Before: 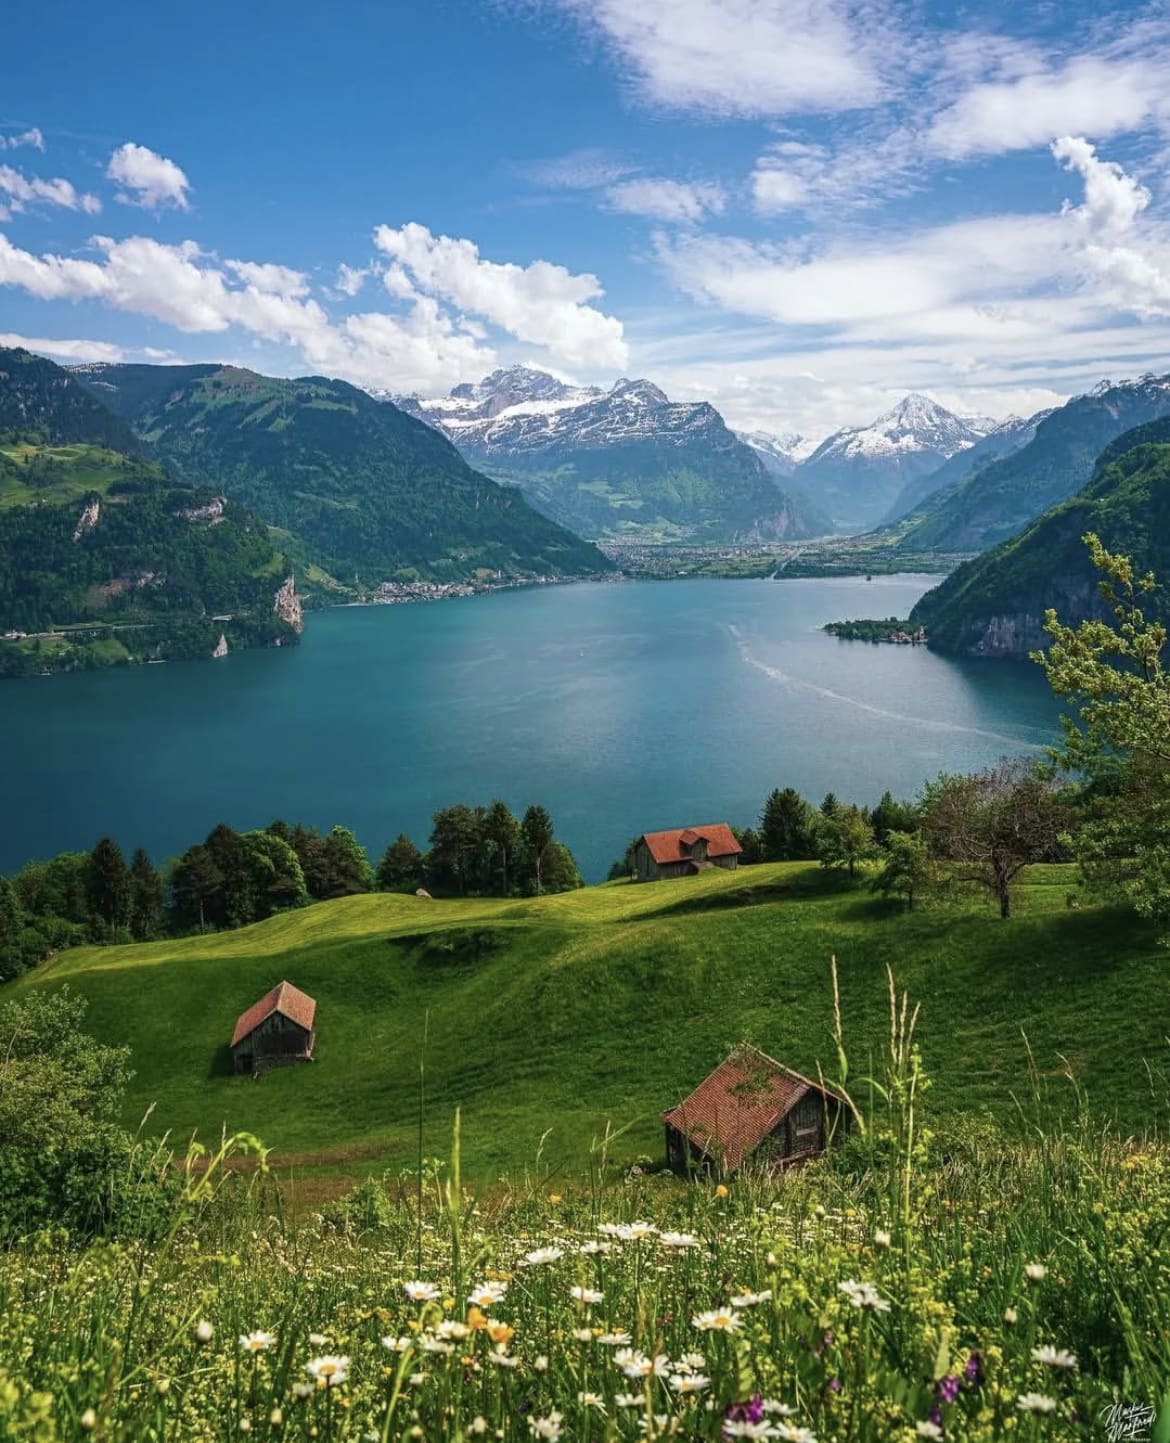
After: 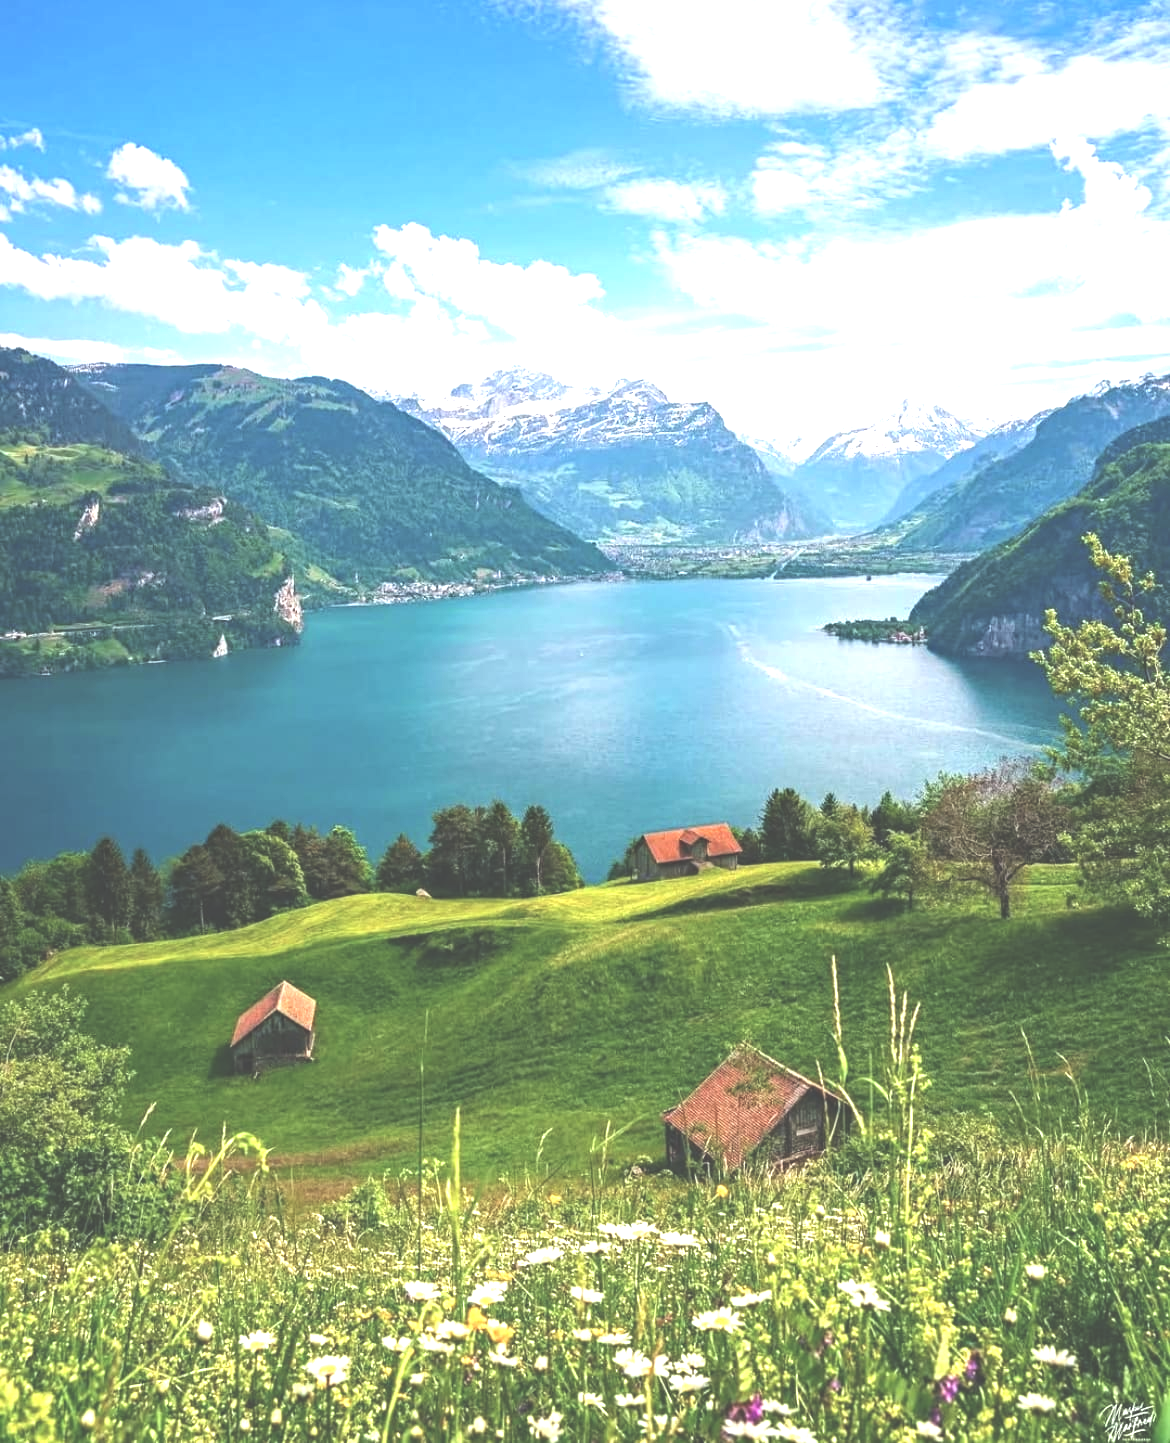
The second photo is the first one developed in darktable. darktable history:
haze removal: compatibility mode true, adaptive false
exposure: black level correction -0.023, exposure 1.397 EV, compensate highlight preservation false
